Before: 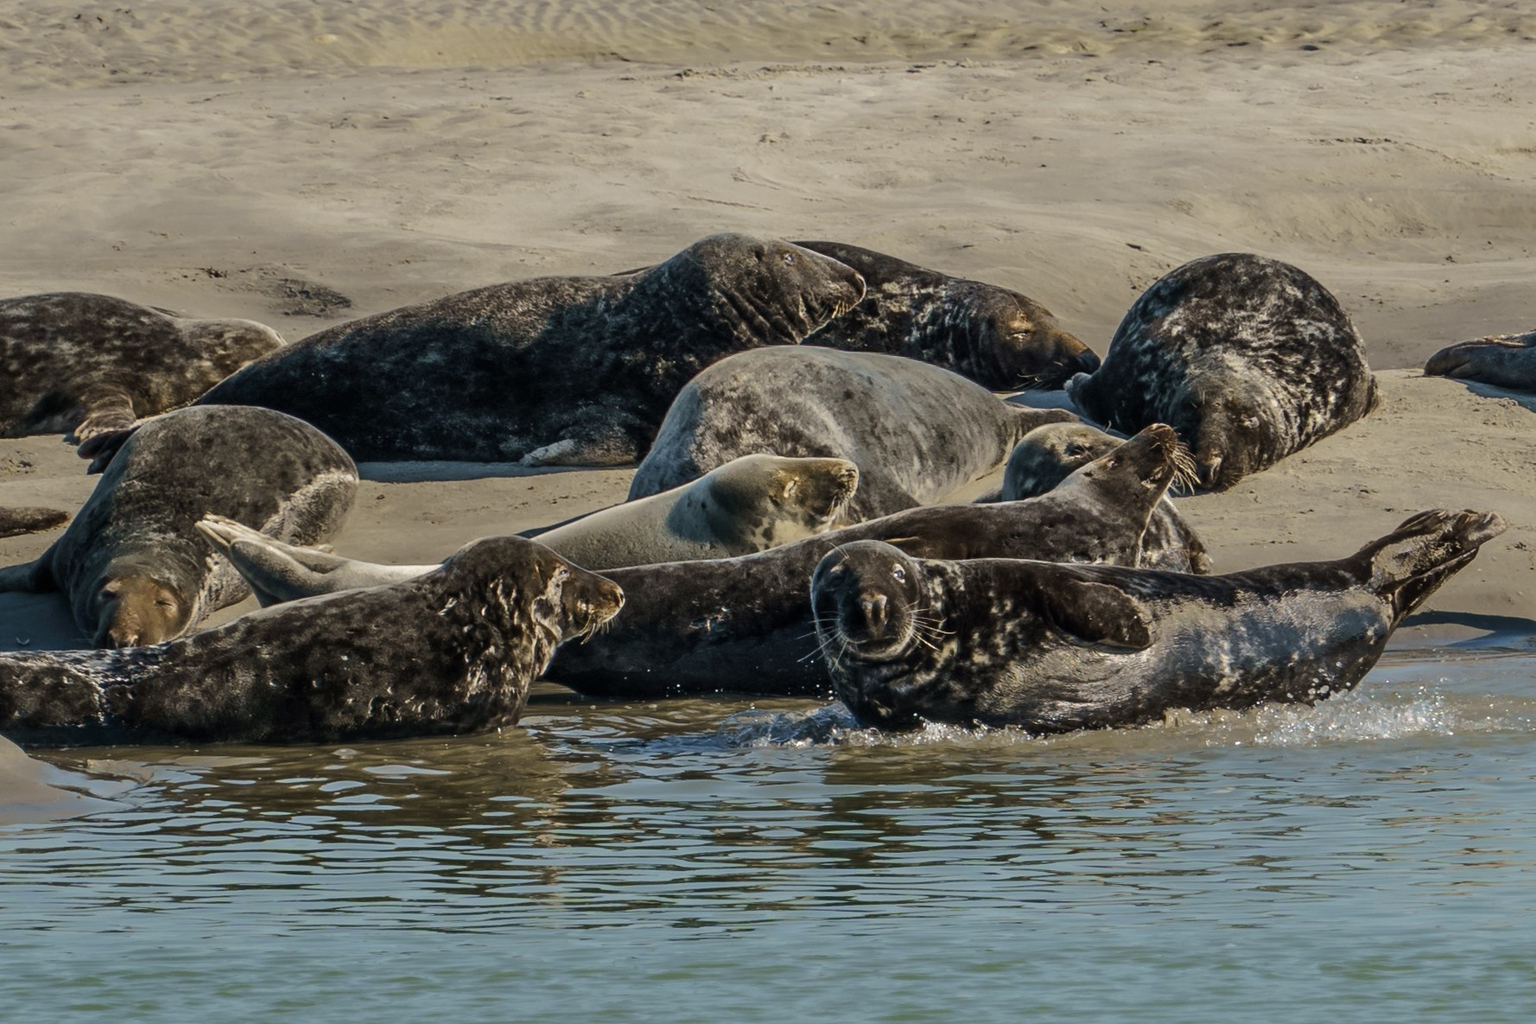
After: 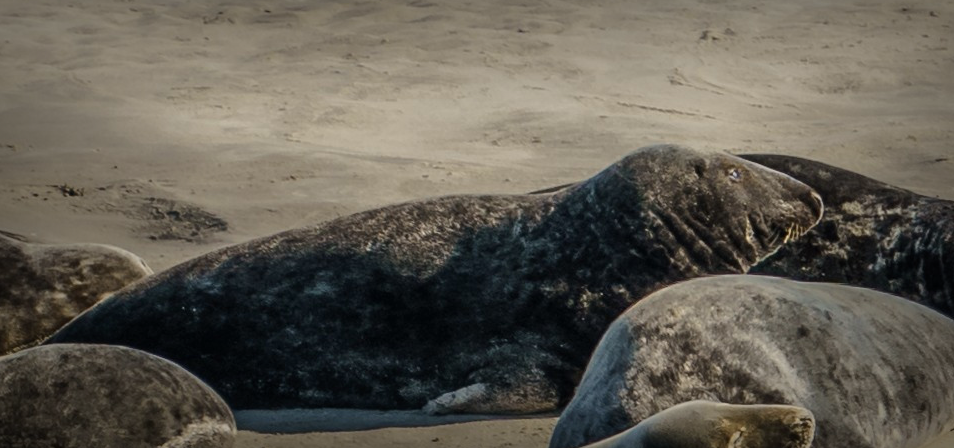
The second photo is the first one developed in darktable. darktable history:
exposure: compensate highlight preservation false
crop: left 10.121%, top 10.631%, right 36.218%, bottom 51.526%
vignetting: fall-off start 53.2%, brightness -0.594, saturation 0, automatic ratio true, width/height ratio 1.313, shape 0.22, unbound false
